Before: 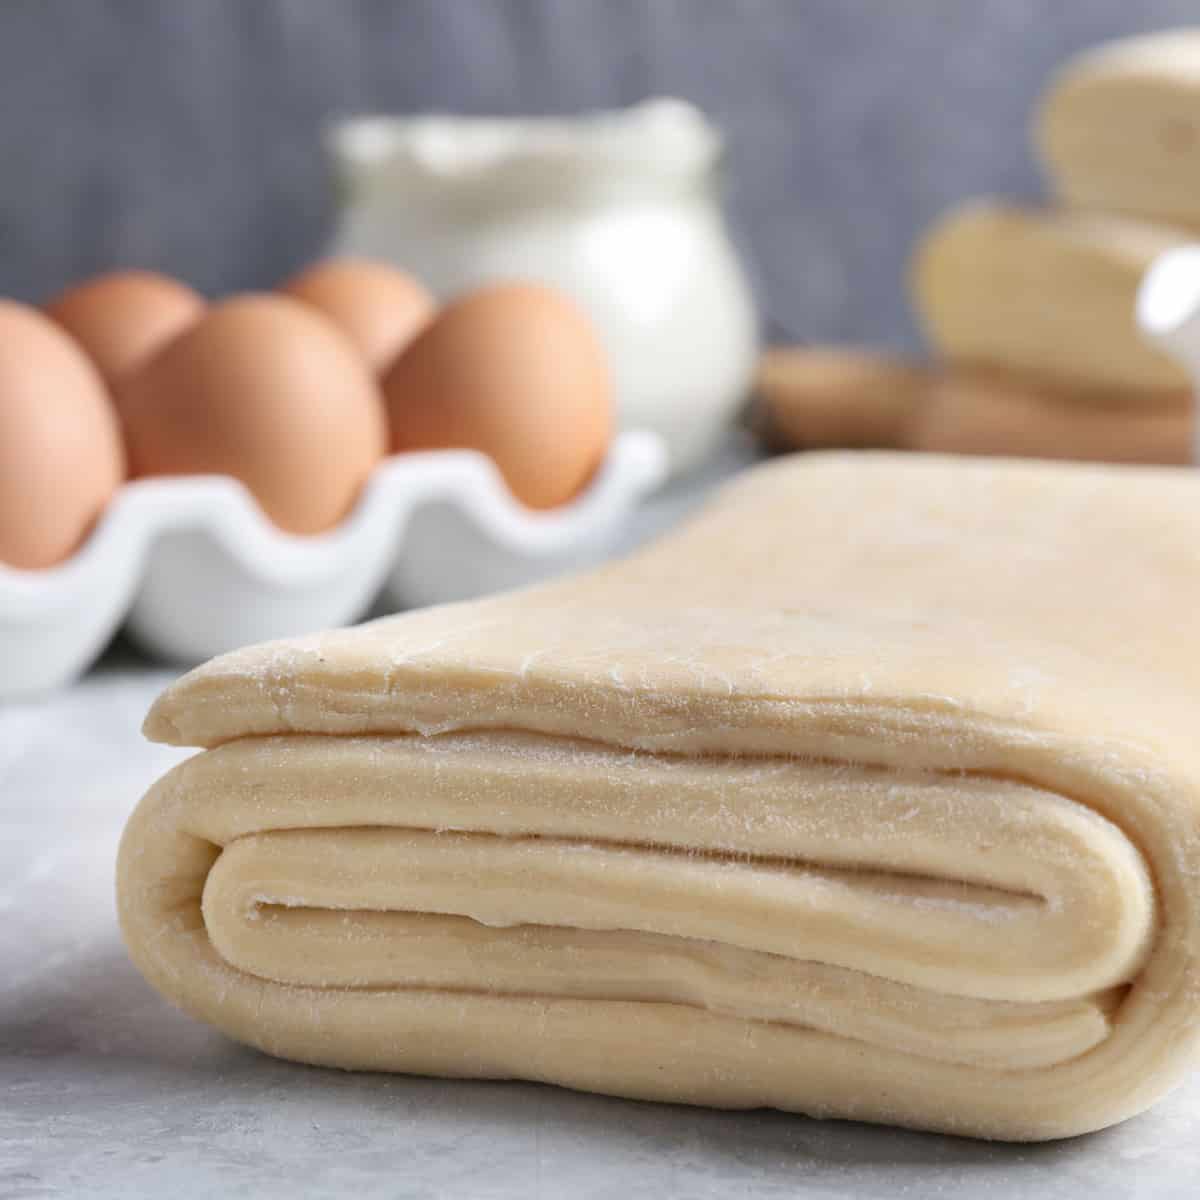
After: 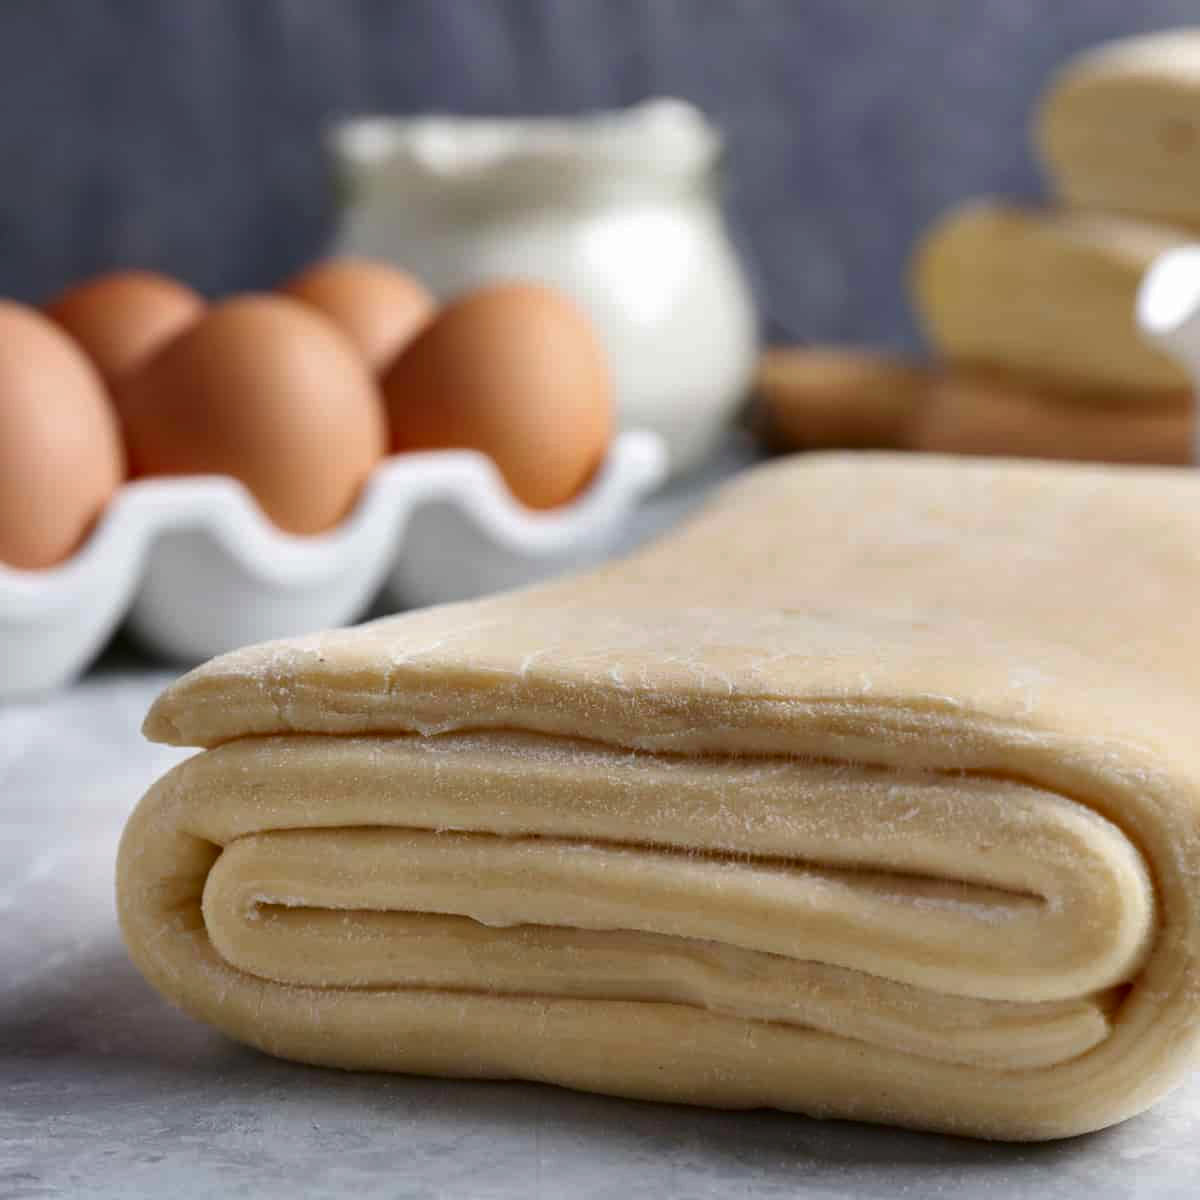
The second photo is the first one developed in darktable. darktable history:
contrast brightness saturation: brightness -0.248, saturation 0.2
